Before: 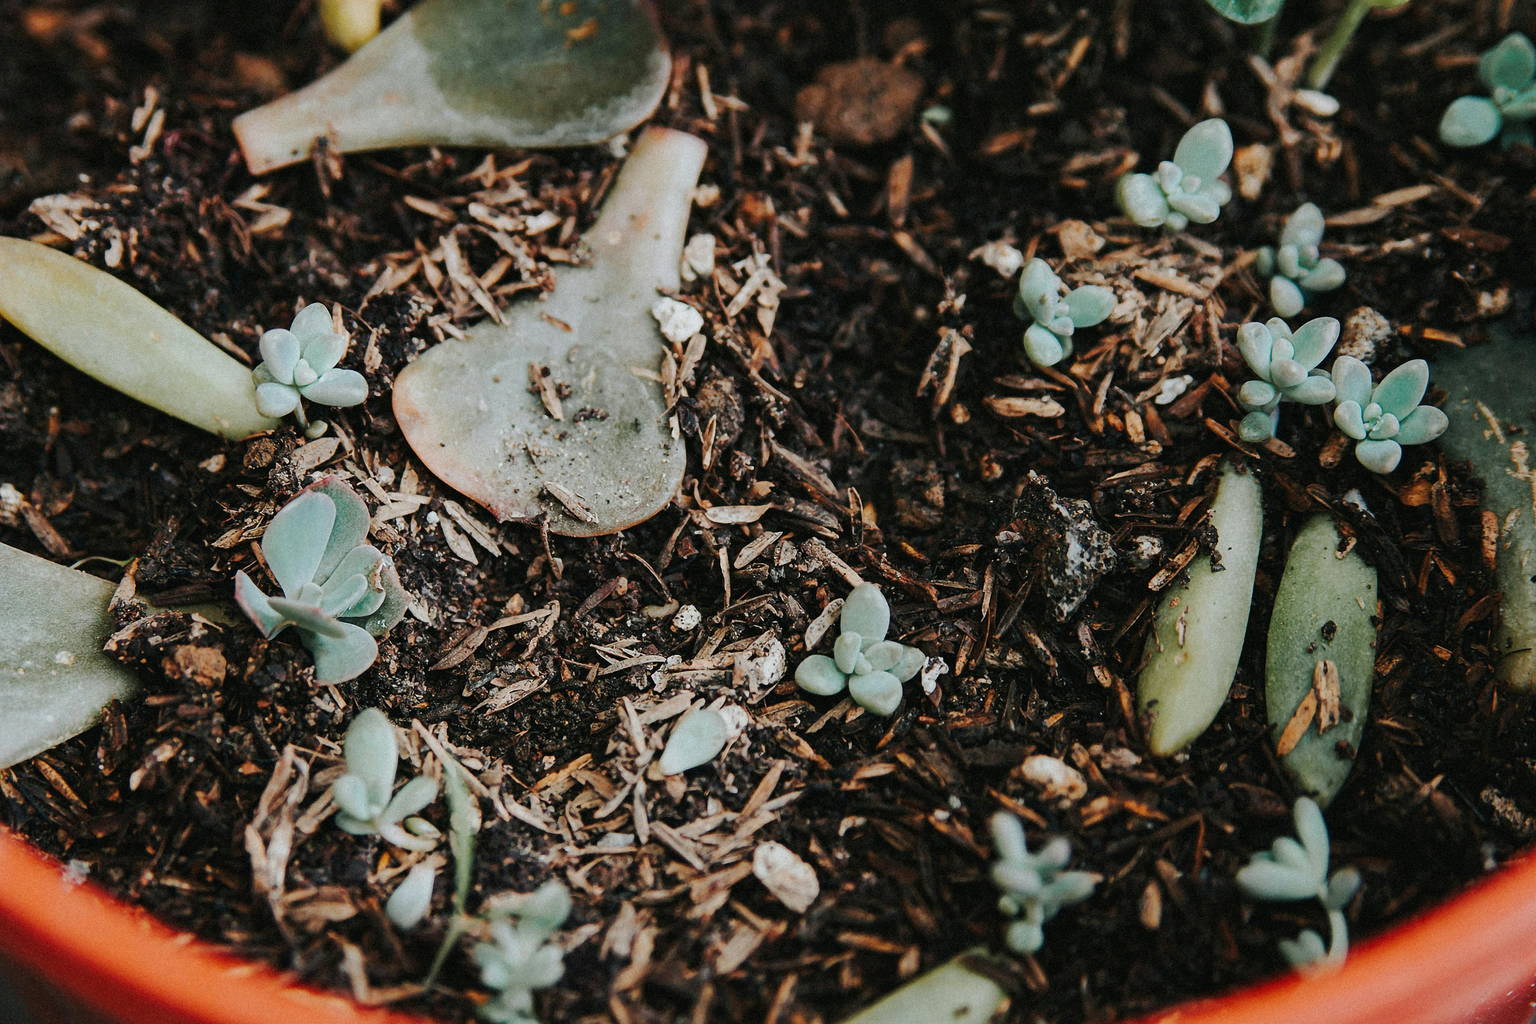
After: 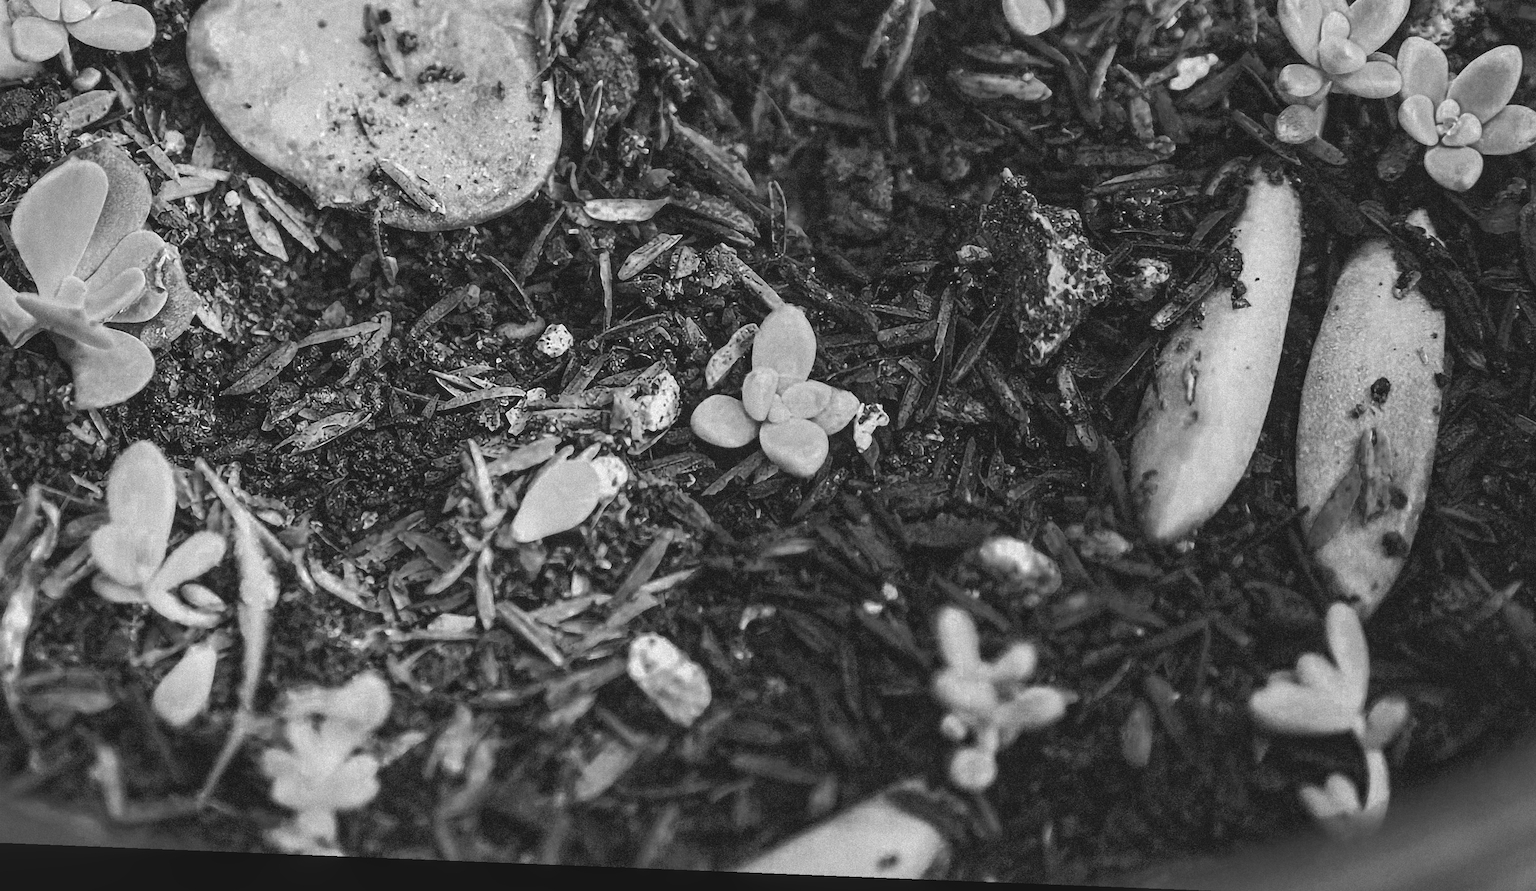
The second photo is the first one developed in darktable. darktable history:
exposure: exposure 0.566 EV, compensate highlight preservation false
crop and rotate: left 17.299%, top 35.115%, right 7.015%, bottom 1.024%
shadows and highlights: shadows 25, highlights -25
color zones: curves: ch0 [(0.002, 0.429) (0.121, 0.212) (0.198, 0.113) (0.276, 0.344) (0.331, 0.541) (0.41, 0.56) (0.482, 0.289) (0.619, 0.227) (0.721, 0.18) (0.821, 0.435) (0.928, 0.555) (1, 0.587)]; ch1 [(0, 0) (0.143, 0) (0.286, 0) (0.429, 0) (0.571, 0) (0.714, 0) (0.857, 0)]
contrast brightness saturation: contrast -0.1, brightness 0.05, saturation 0.08
sharpen: radius 2.883, amount 0.868, threshold 47.523
local contrast: on, module defaults
rotate and perspective: rotation 2.27°, automatic cropping off
